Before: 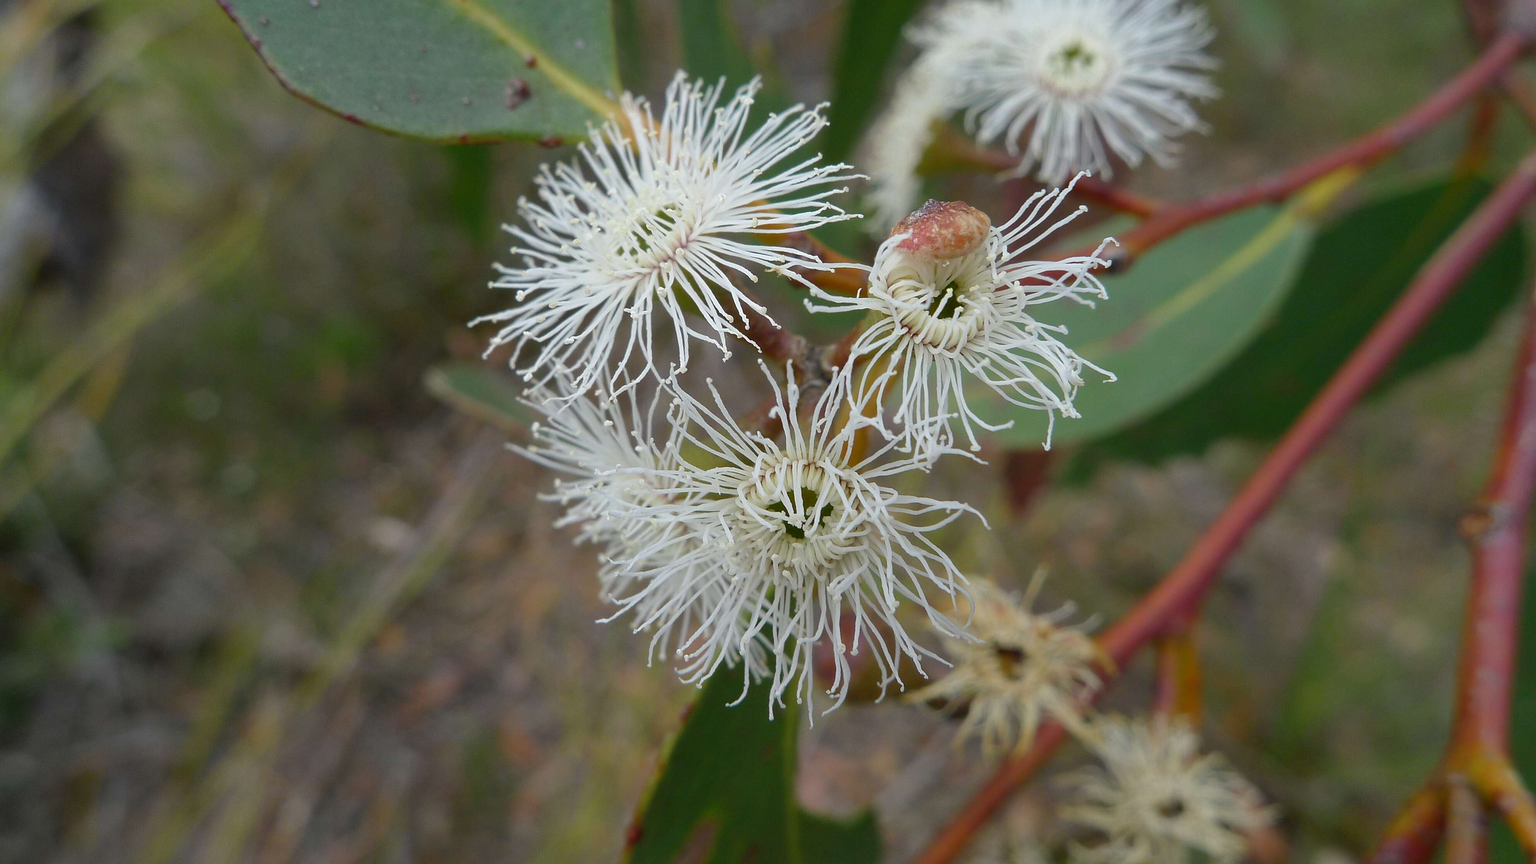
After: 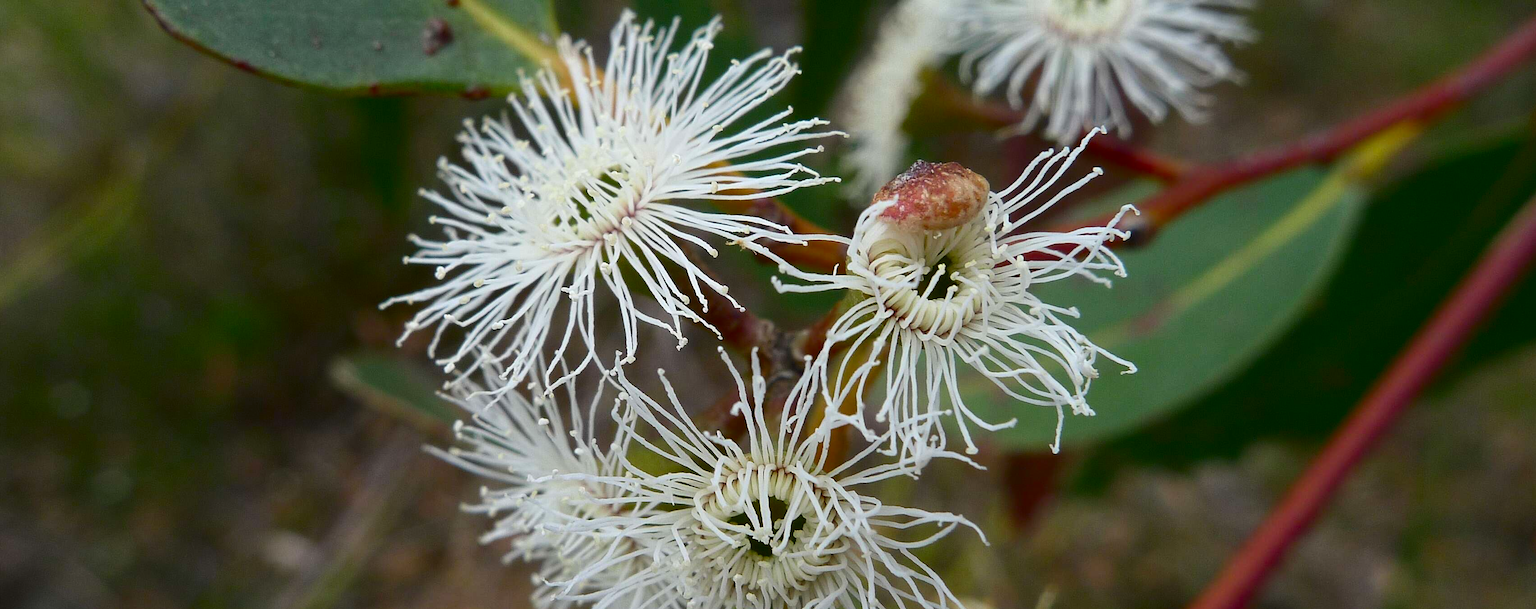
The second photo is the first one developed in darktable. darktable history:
contrast brightness saturation: contrast 0.19, brightness -0.11, saturation 0.21
vignetting: fall-off start 97.23%, saturation -0.024, center (-0.033, -0.042), width/height ratio 1.179, unbound false
crop and rotate: left 9.345%, top 7.22%, right 4.982%, bottom 32.331%
